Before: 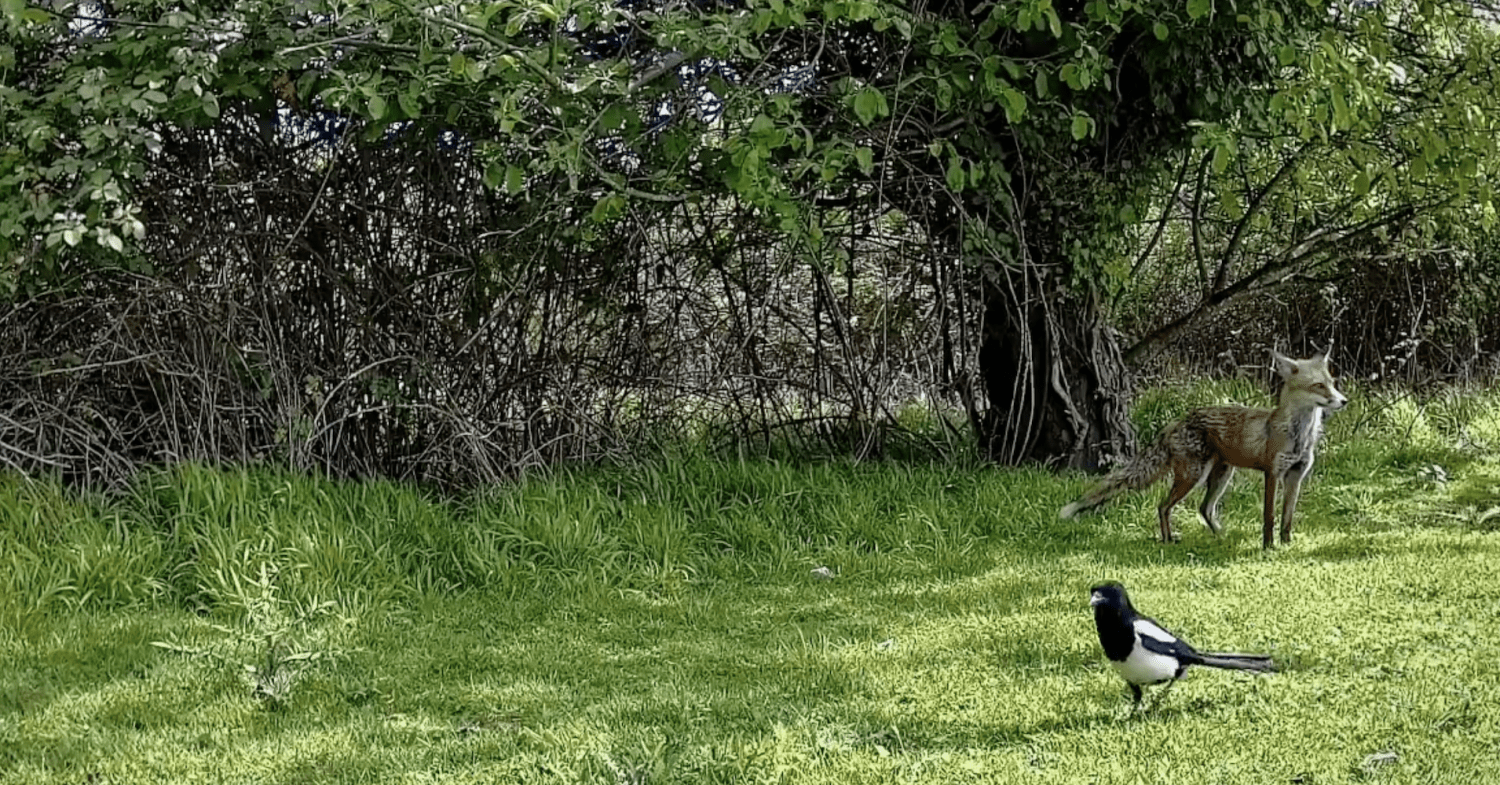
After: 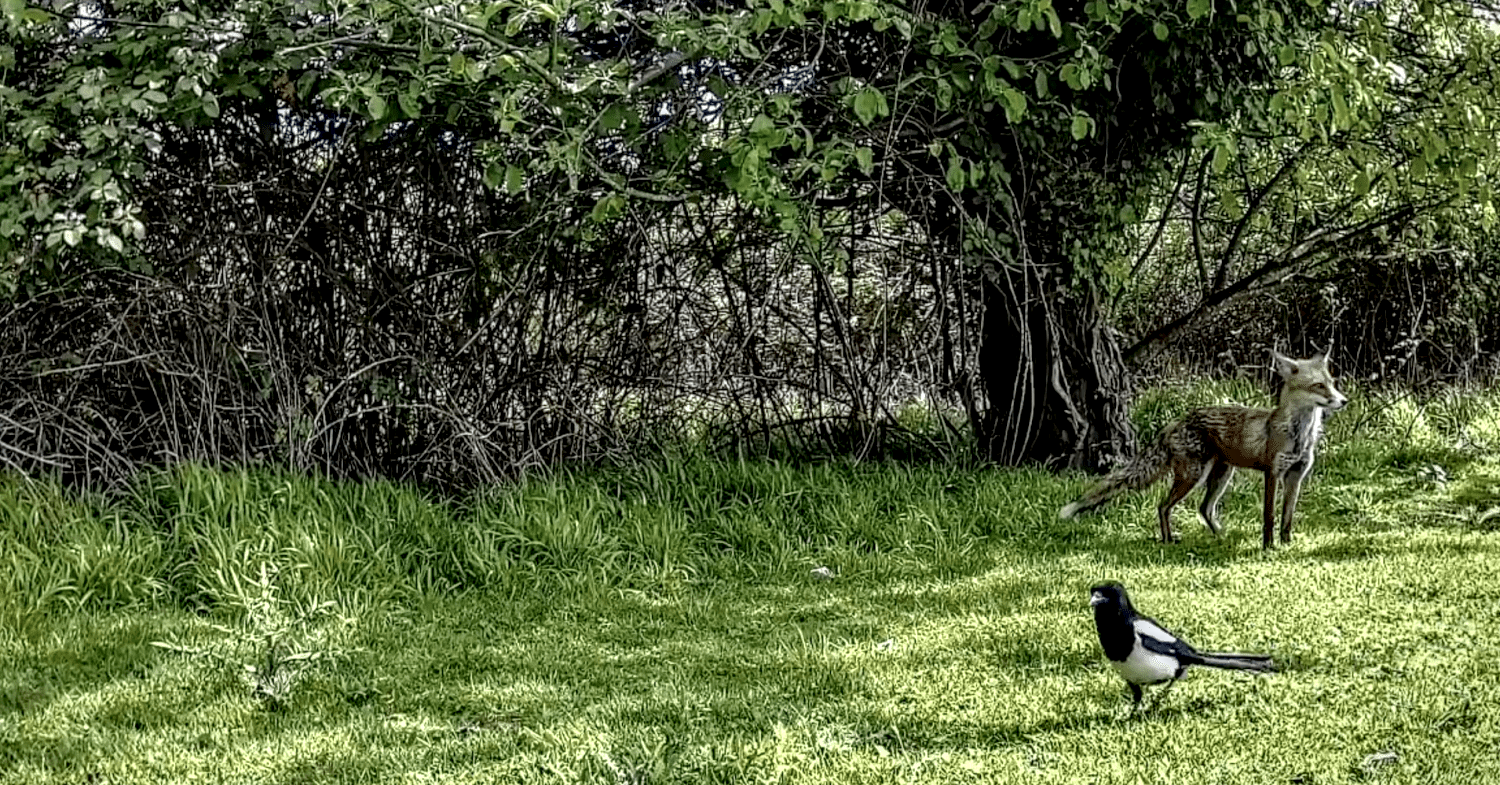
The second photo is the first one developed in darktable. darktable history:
local contrast: highlights 20%, shadows 72%, detail 170%
exposure: compensate highlight preservation false
